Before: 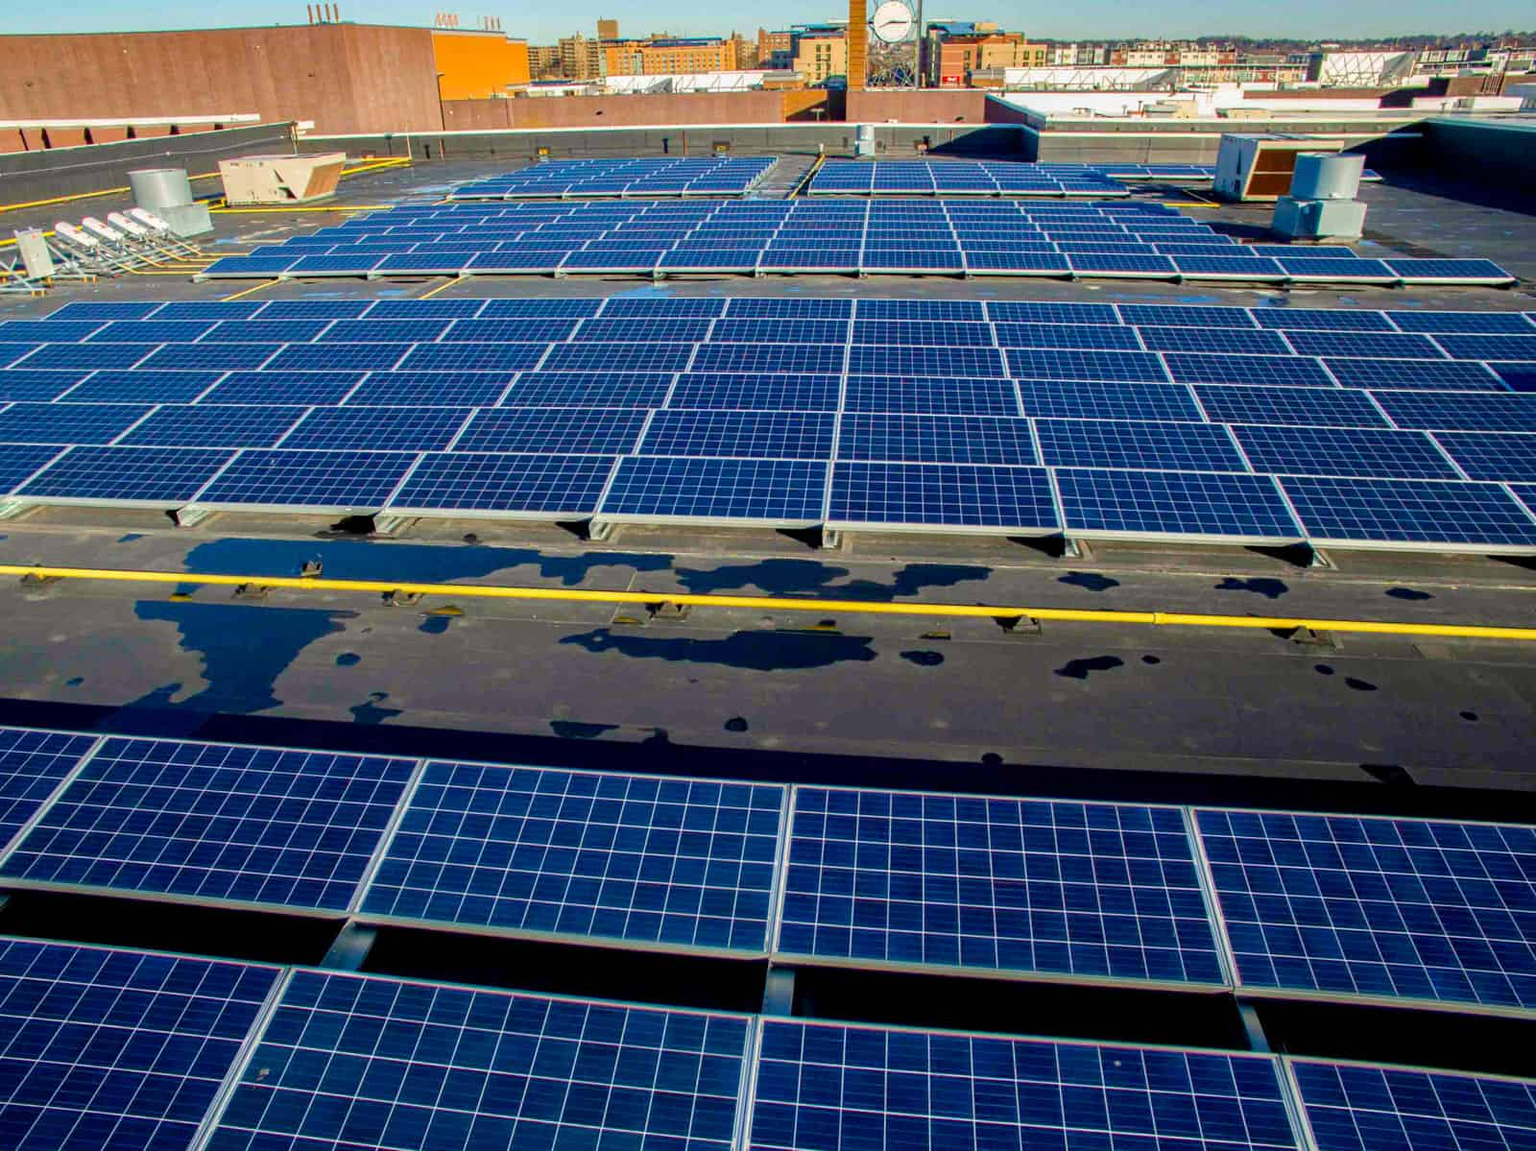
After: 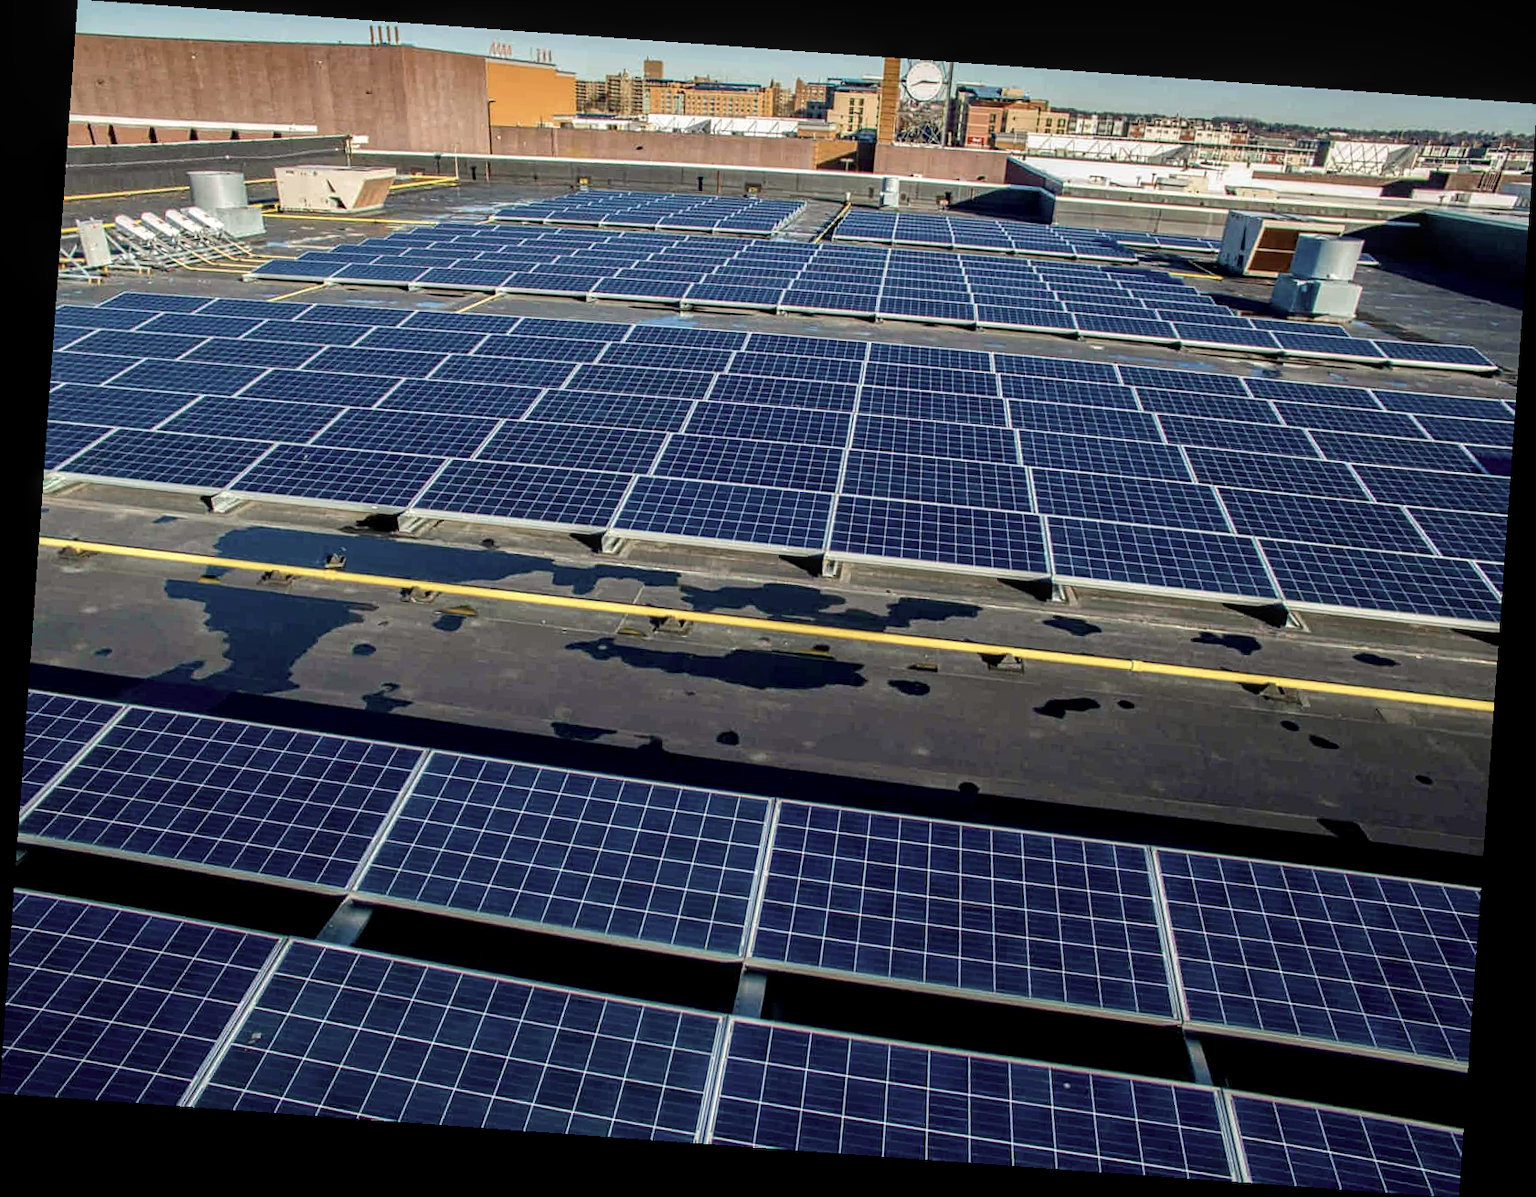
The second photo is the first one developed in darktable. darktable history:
rotate and perspective: rotation 4.1°, automatic cropping off
contrast brightness saturation: contrast 0.1, saturation -0.36
local contrast: on, module defaults
sharpen: amount 0.2
